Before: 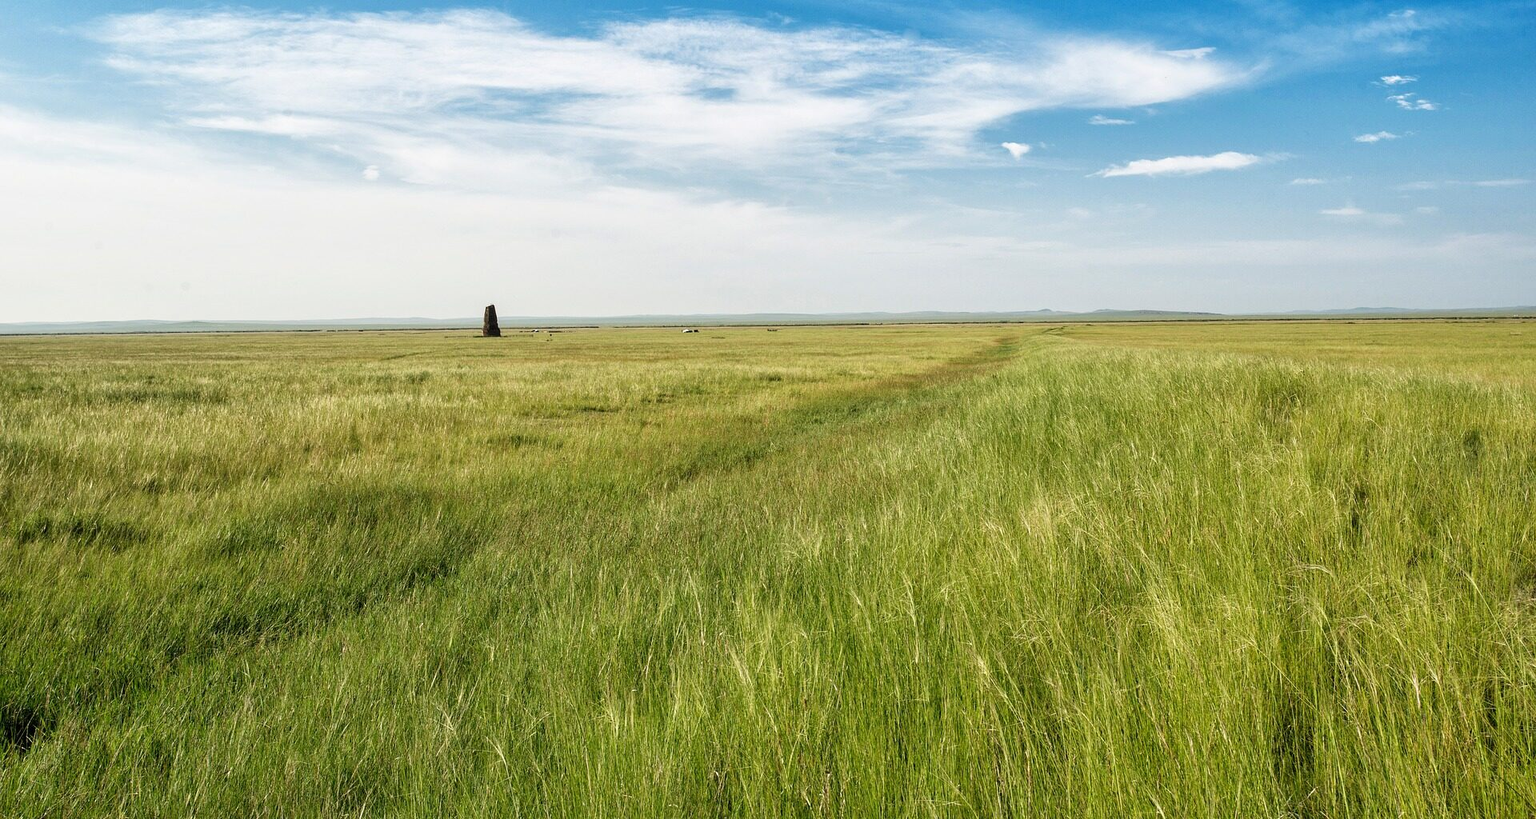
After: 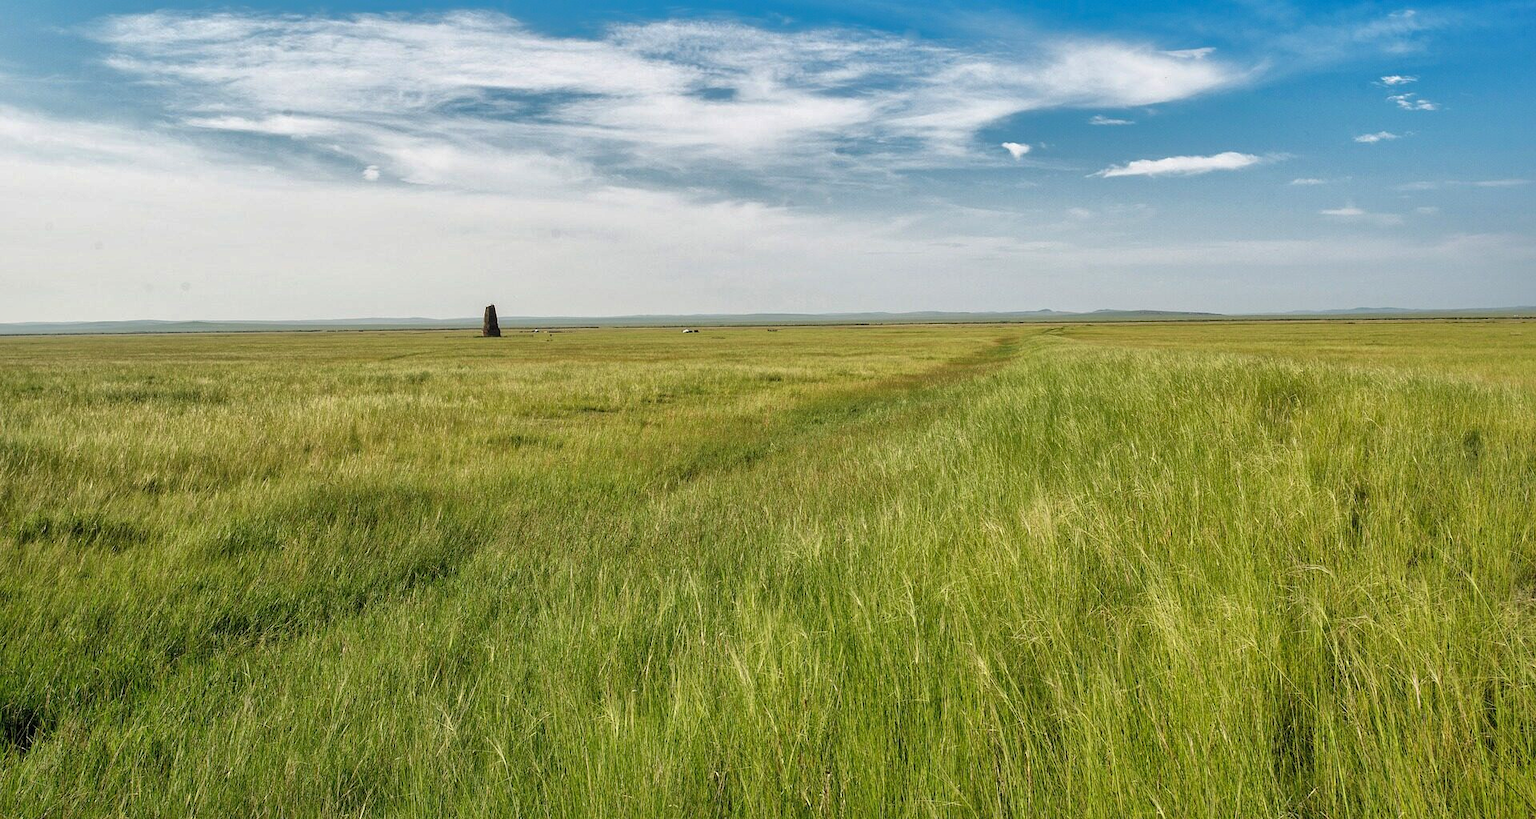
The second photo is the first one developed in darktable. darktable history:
shadows and highlights: shadows 40.15, highlights -59.7
